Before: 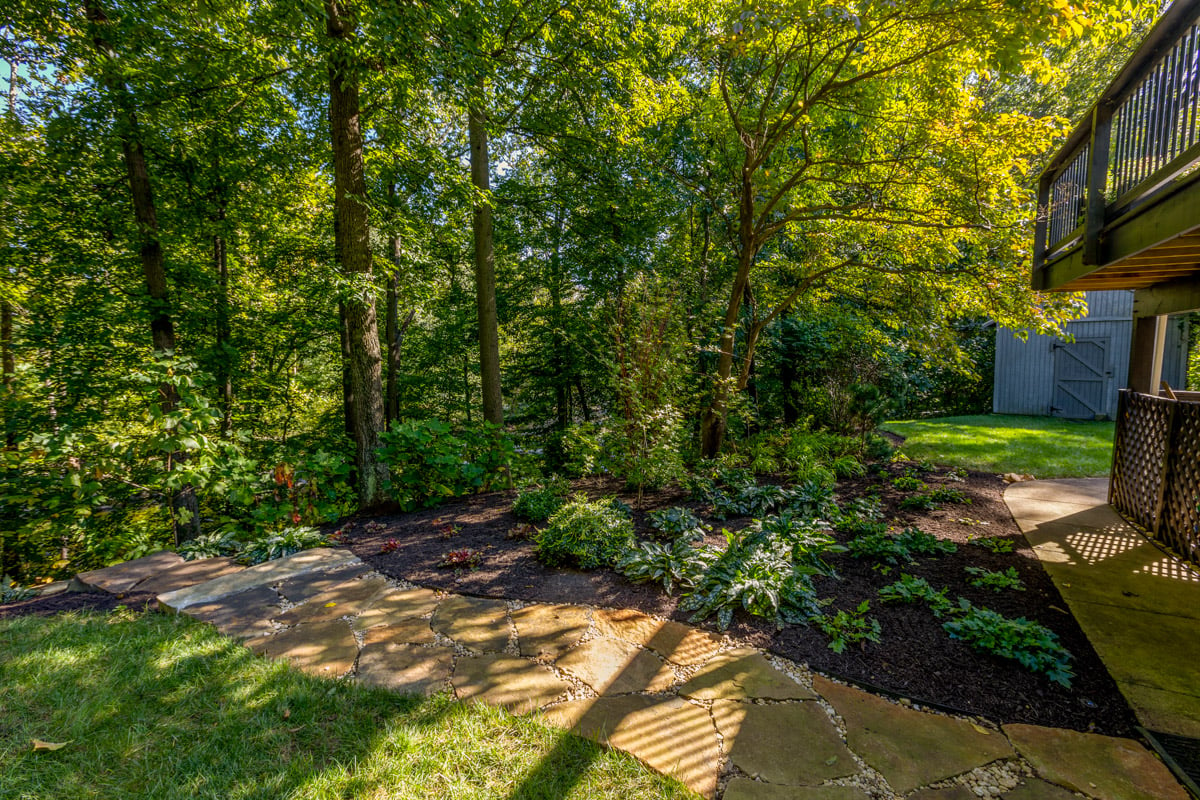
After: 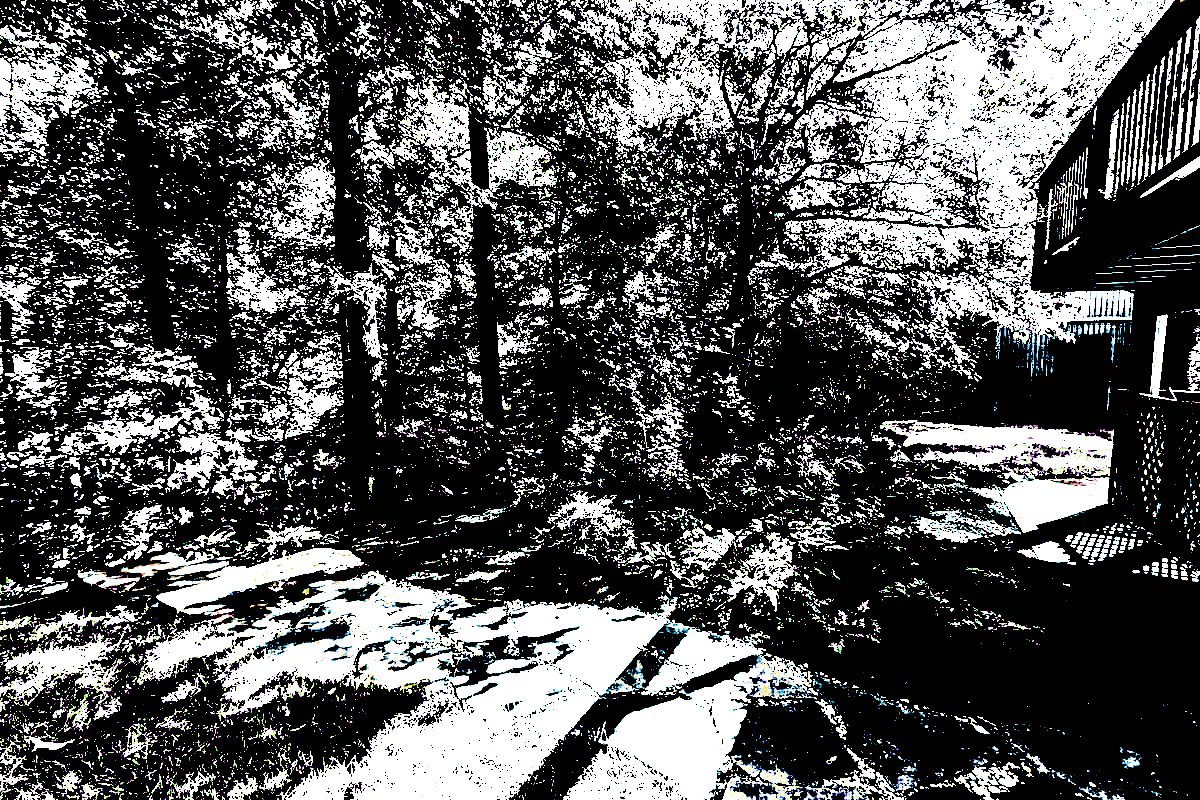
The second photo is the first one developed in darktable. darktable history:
exposure: black level correction 0.1, exposure 3 EV, compensate highlight preservation false
filmic rgb: black relative exposure -3.75 EV, white relative exposure 2.4 EV, dynamic range scaling -50%, hardness 3.42, latitude 30%, contrast 1.8
contrast brightness saturation: contrast 0.03, brightness 0.06, saturation 0.13
grain: coarseness 0.09 ISO, strength 40%
